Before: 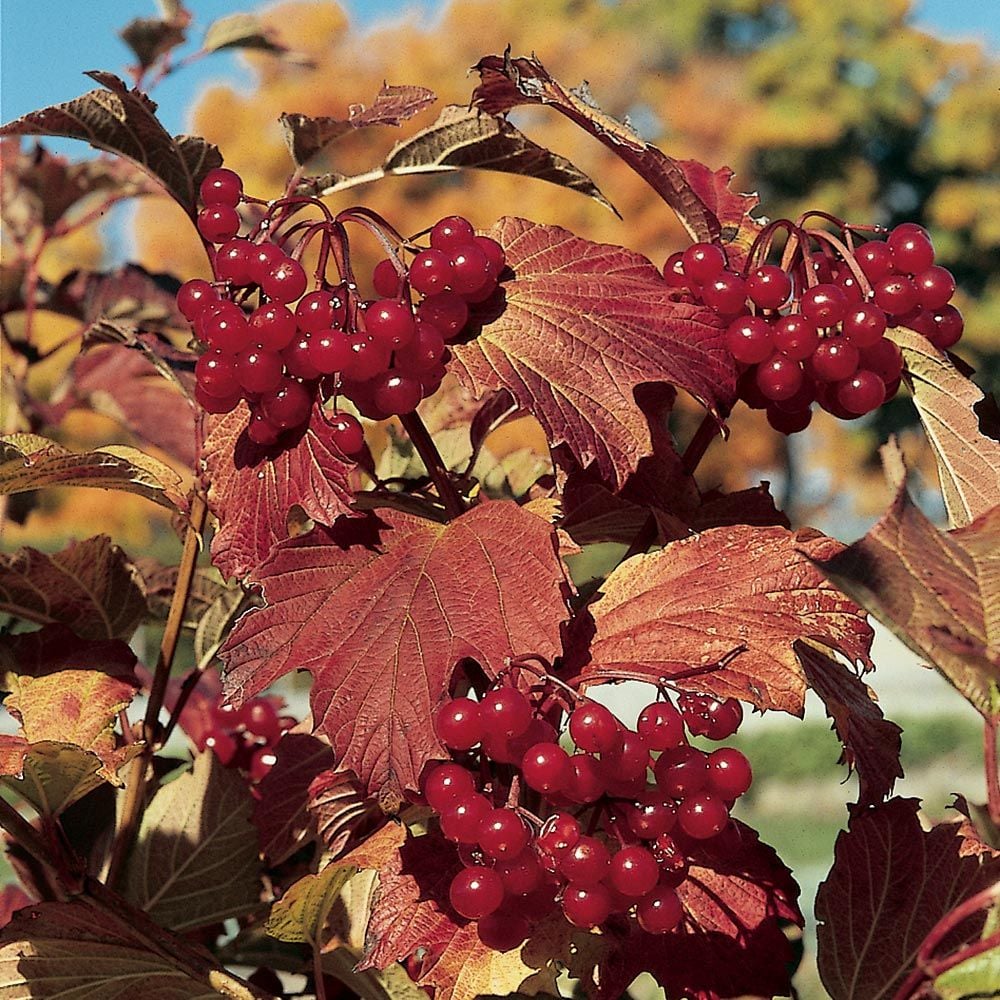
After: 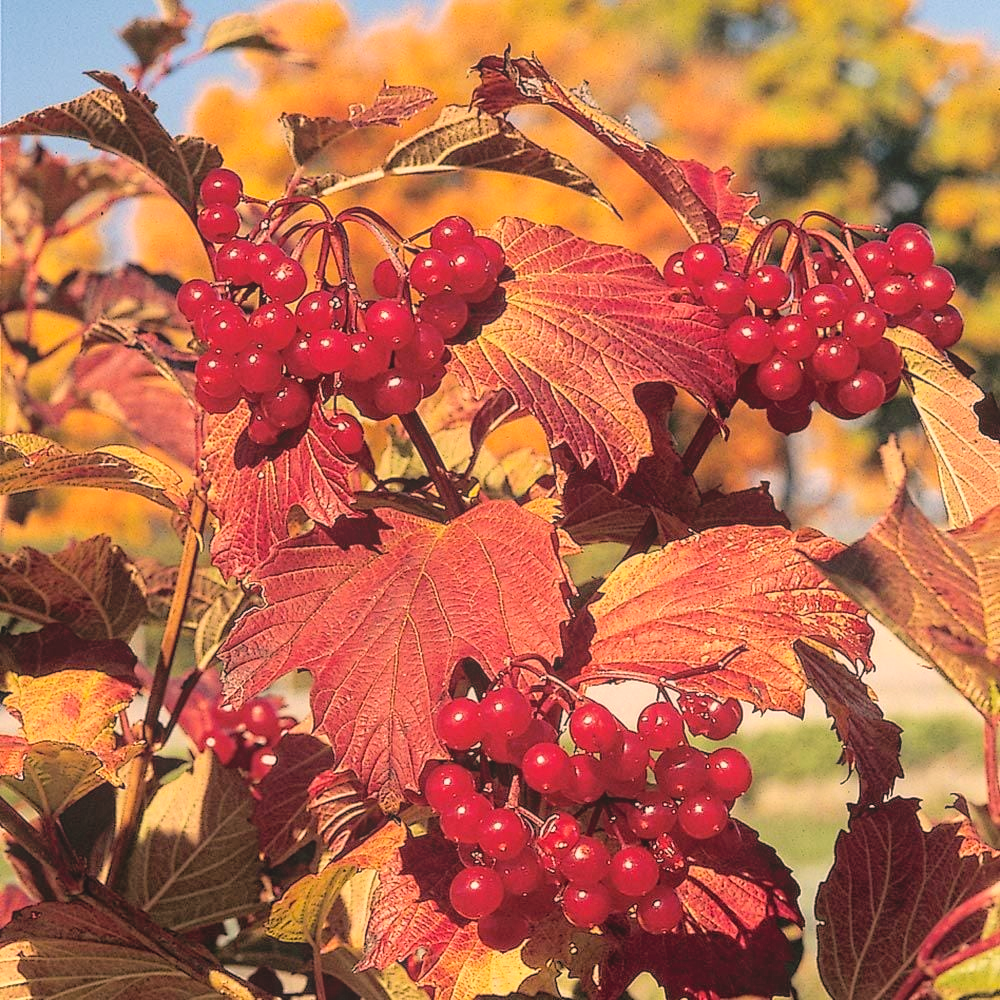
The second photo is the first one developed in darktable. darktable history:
local contrast: on, module defaults
contrast brightness saturation: contrast 0.1, brightness 0.3, saturation 0.14
contrast equalizer: y [[0.439, 0.44, 0.442, 0.457, 0.493, 0.498], [0.5 ×6], [0.5 ×6], [0 ×6], [0 ×6]]
white balance: red 0.976, blue 1.04
shadows and highlights: shadows 12, white point adjustment 1.2, soften with gaussian
color correction: highlights a* 17.88, highlights b* 18.79
